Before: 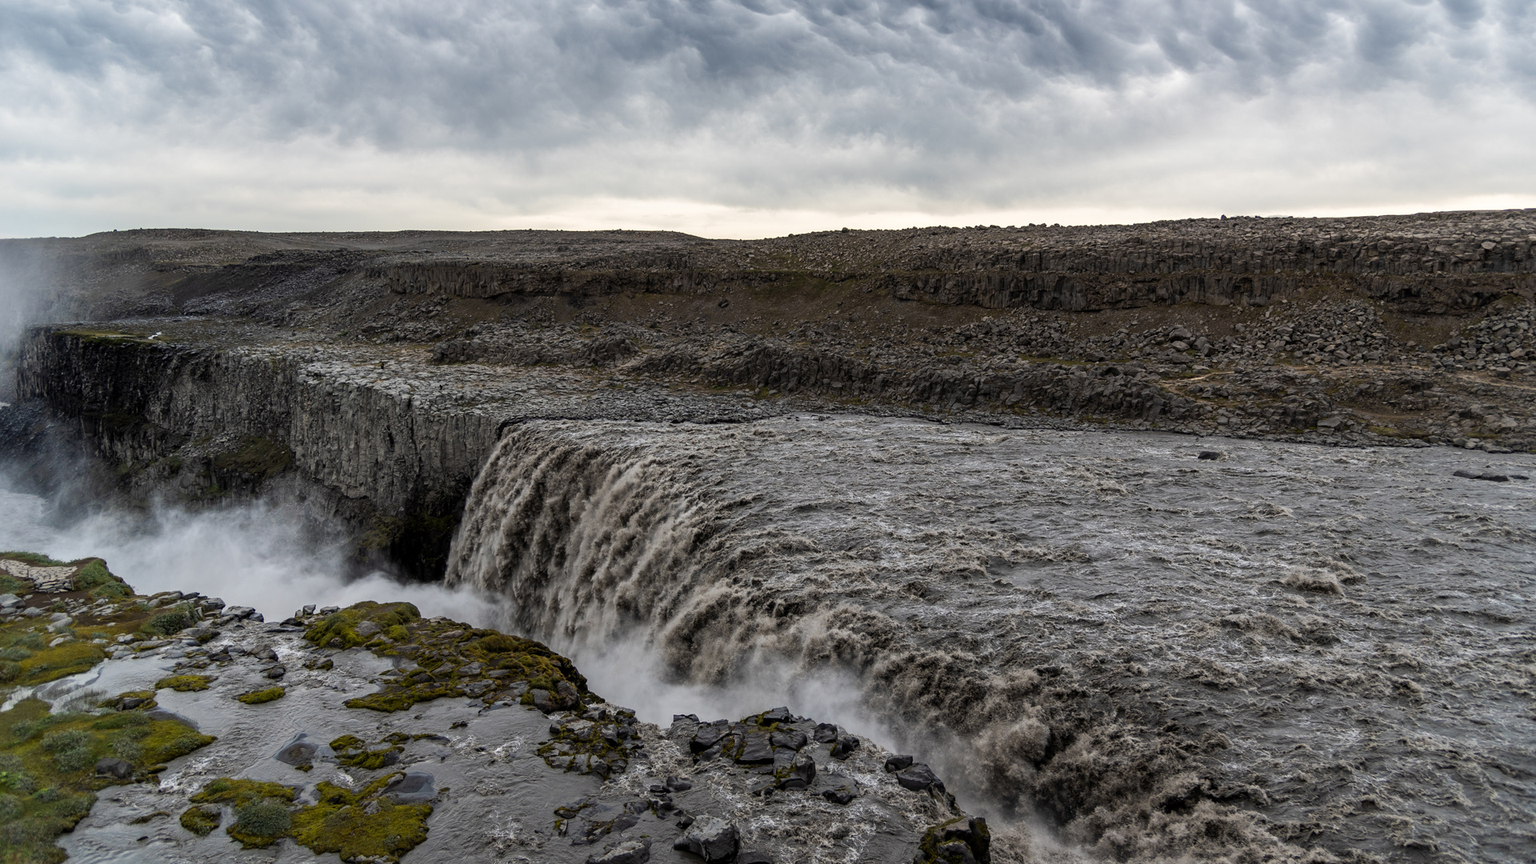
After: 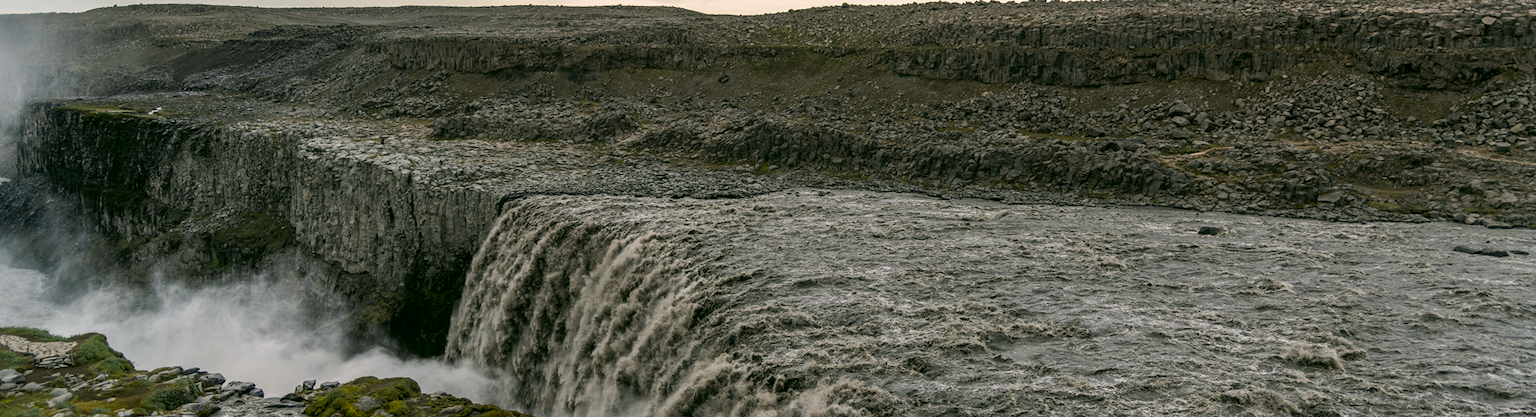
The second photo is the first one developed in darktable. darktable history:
crop and rotate: top 26.056%, bottom 25.543%
local contrast: detail 110%
color correction: highlights a* 4.02, highlights b* 4.98, shadows a* -7.55, shadows b* 4.98
